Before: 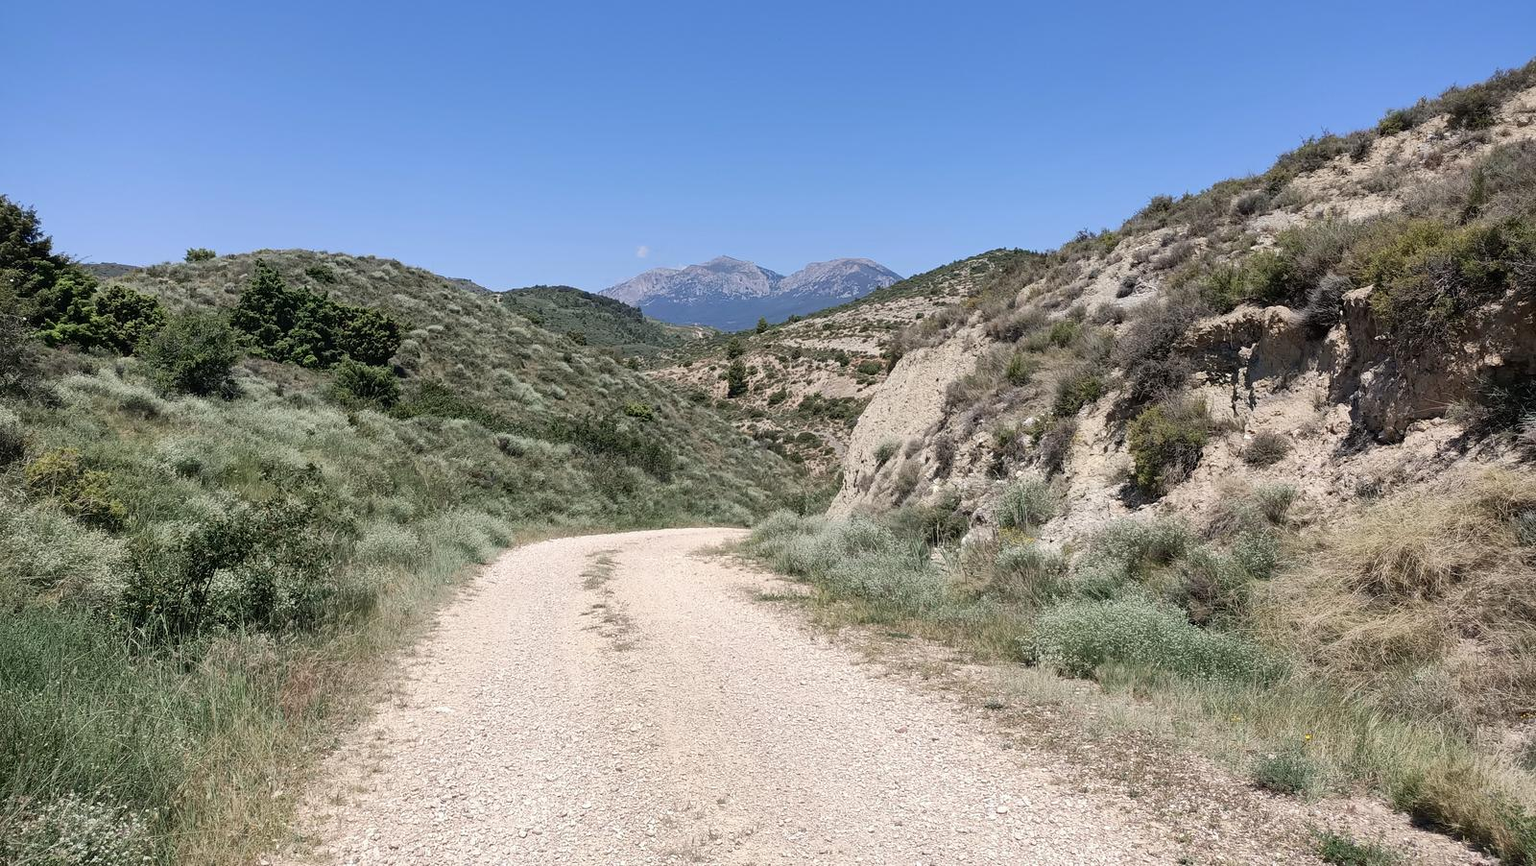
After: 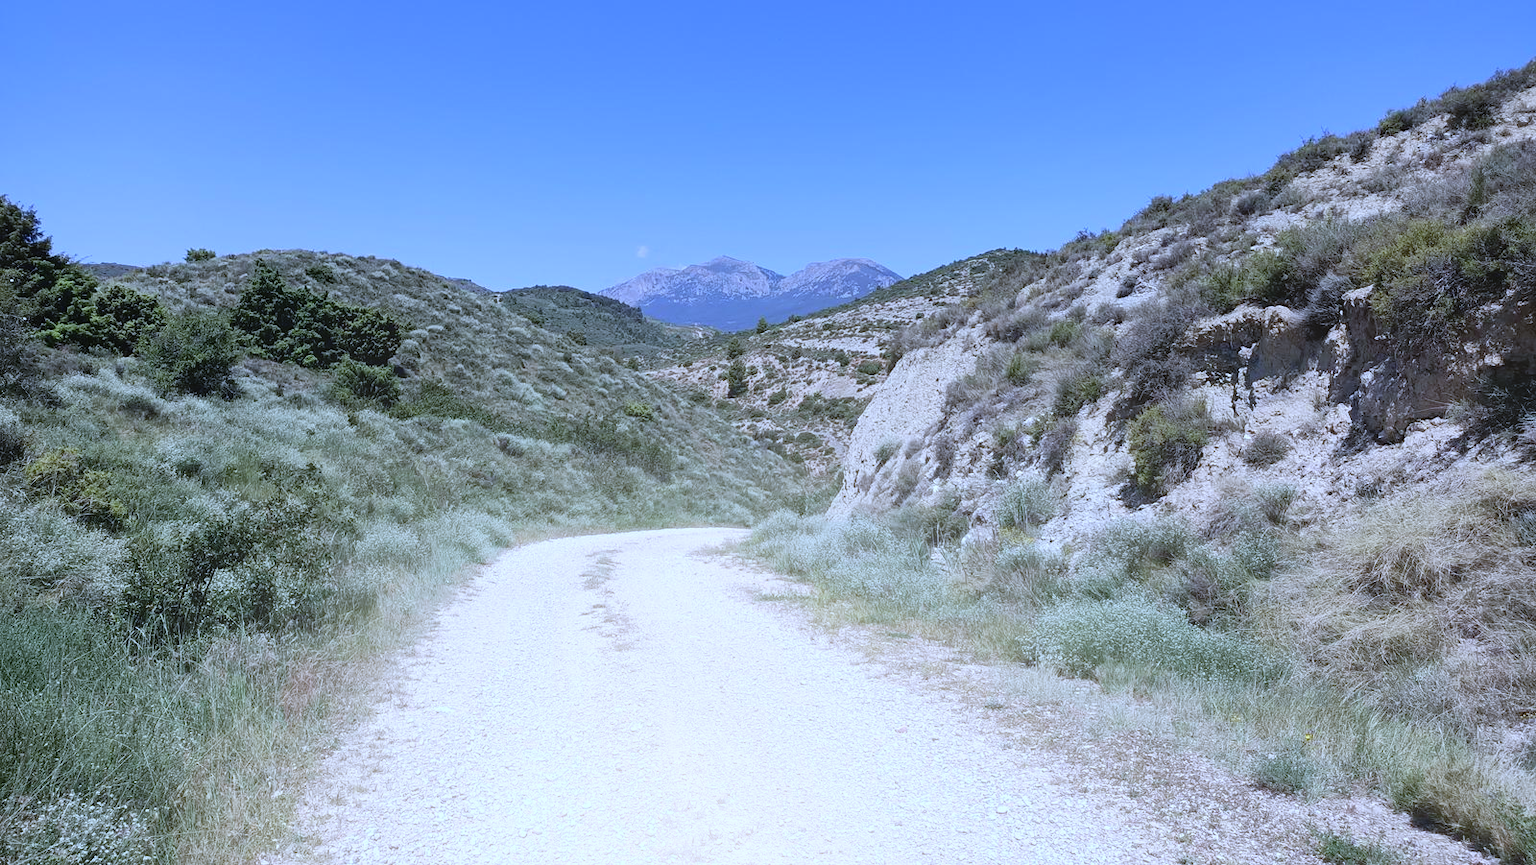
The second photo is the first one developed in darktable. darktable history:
white balance: red 0.871, blue 1.249
bloom: size 40%
